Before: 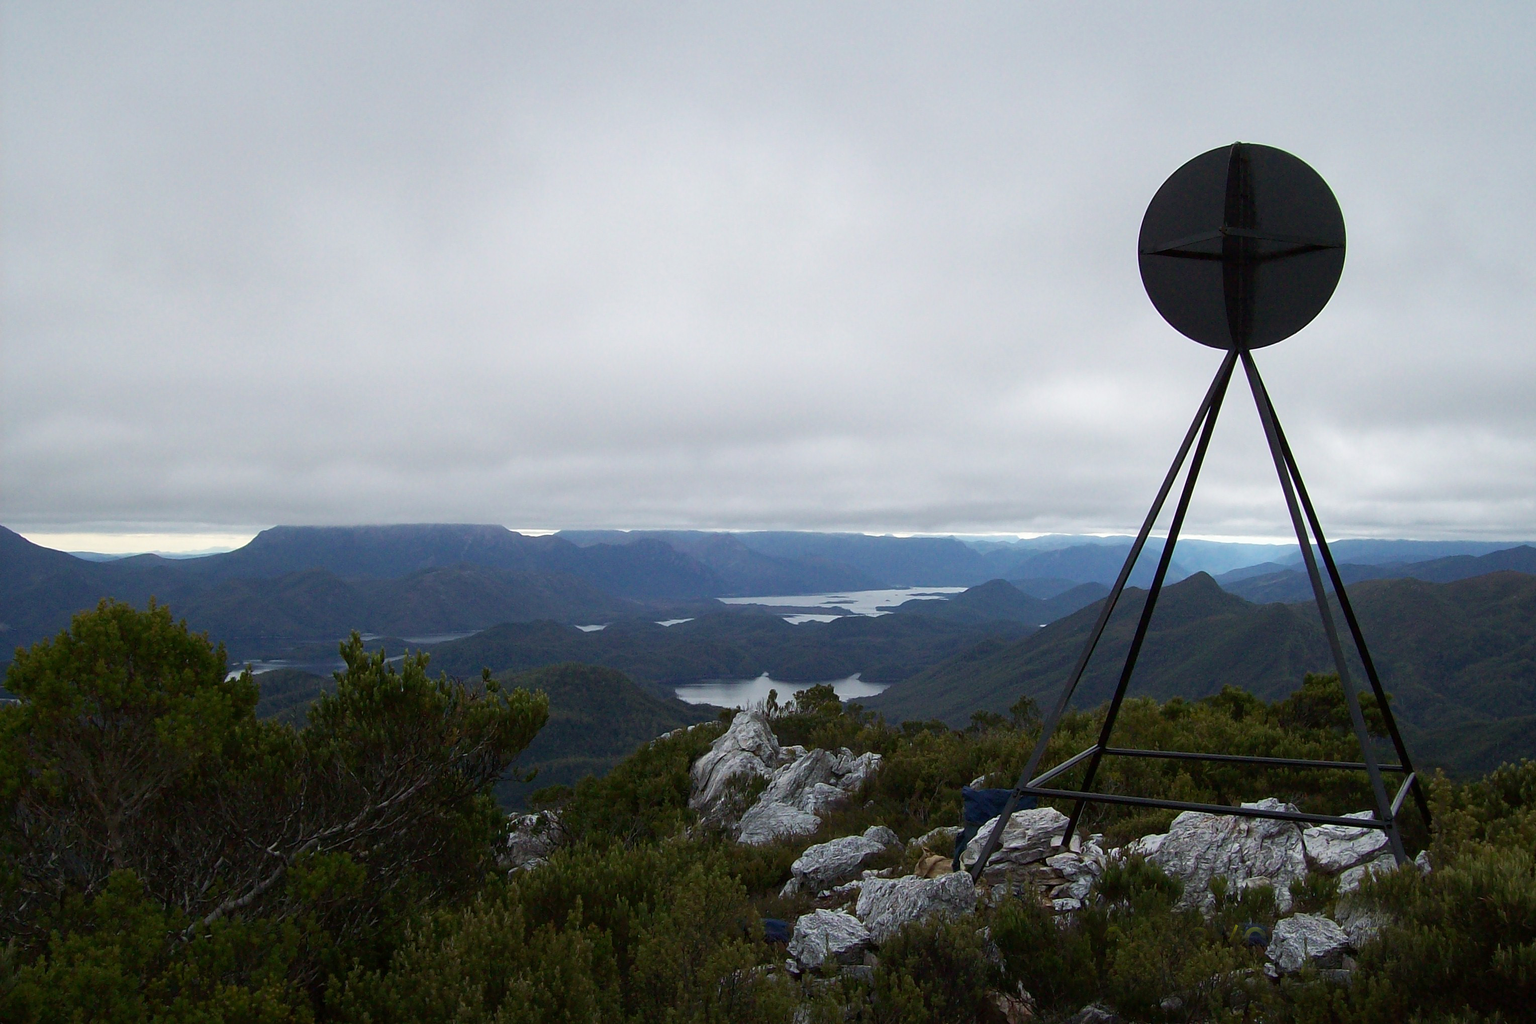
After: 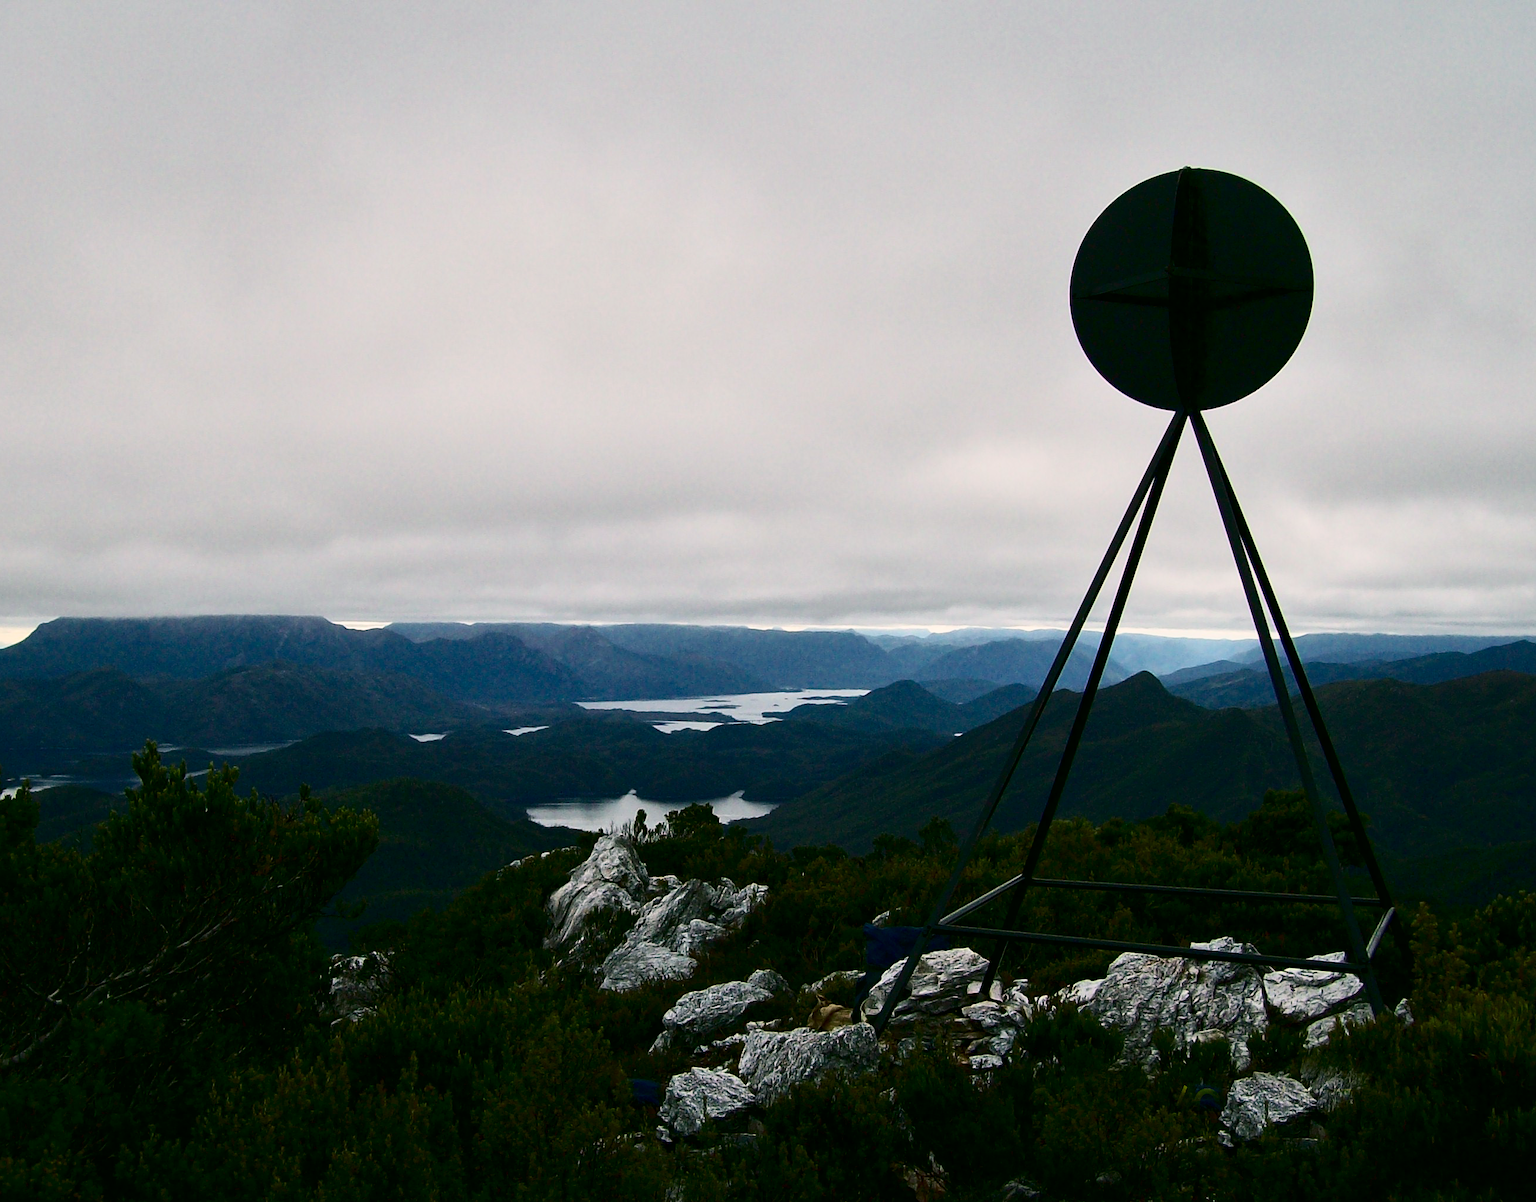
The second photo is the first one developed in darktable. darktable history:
tone equalizer: -8 EV -0.001 EV, -7 EV 0.003 EV, -6 EV -0.011 EV, -5 EV 0.011 EV, -4 EV -0.025 EV, -3 EV 0.014 EV, -2 EV -0.053 EV, -1 EV -0.286 EV, +0 EV -0.563 EV, mask exposure compensation -0.501 EV
color correction: highlights a* 4.42, highlights b* 4.95, shadows a* -8.21, shadows b* 5.07
contrast brightness saturation: contrast 0.338, brightness -0.072, saturation 0.165
local contrast: mode bilateral grid, contrast 21, coarseness 50, detail 119%, midtone range 0.2
crop and rotate: left 14.759%
